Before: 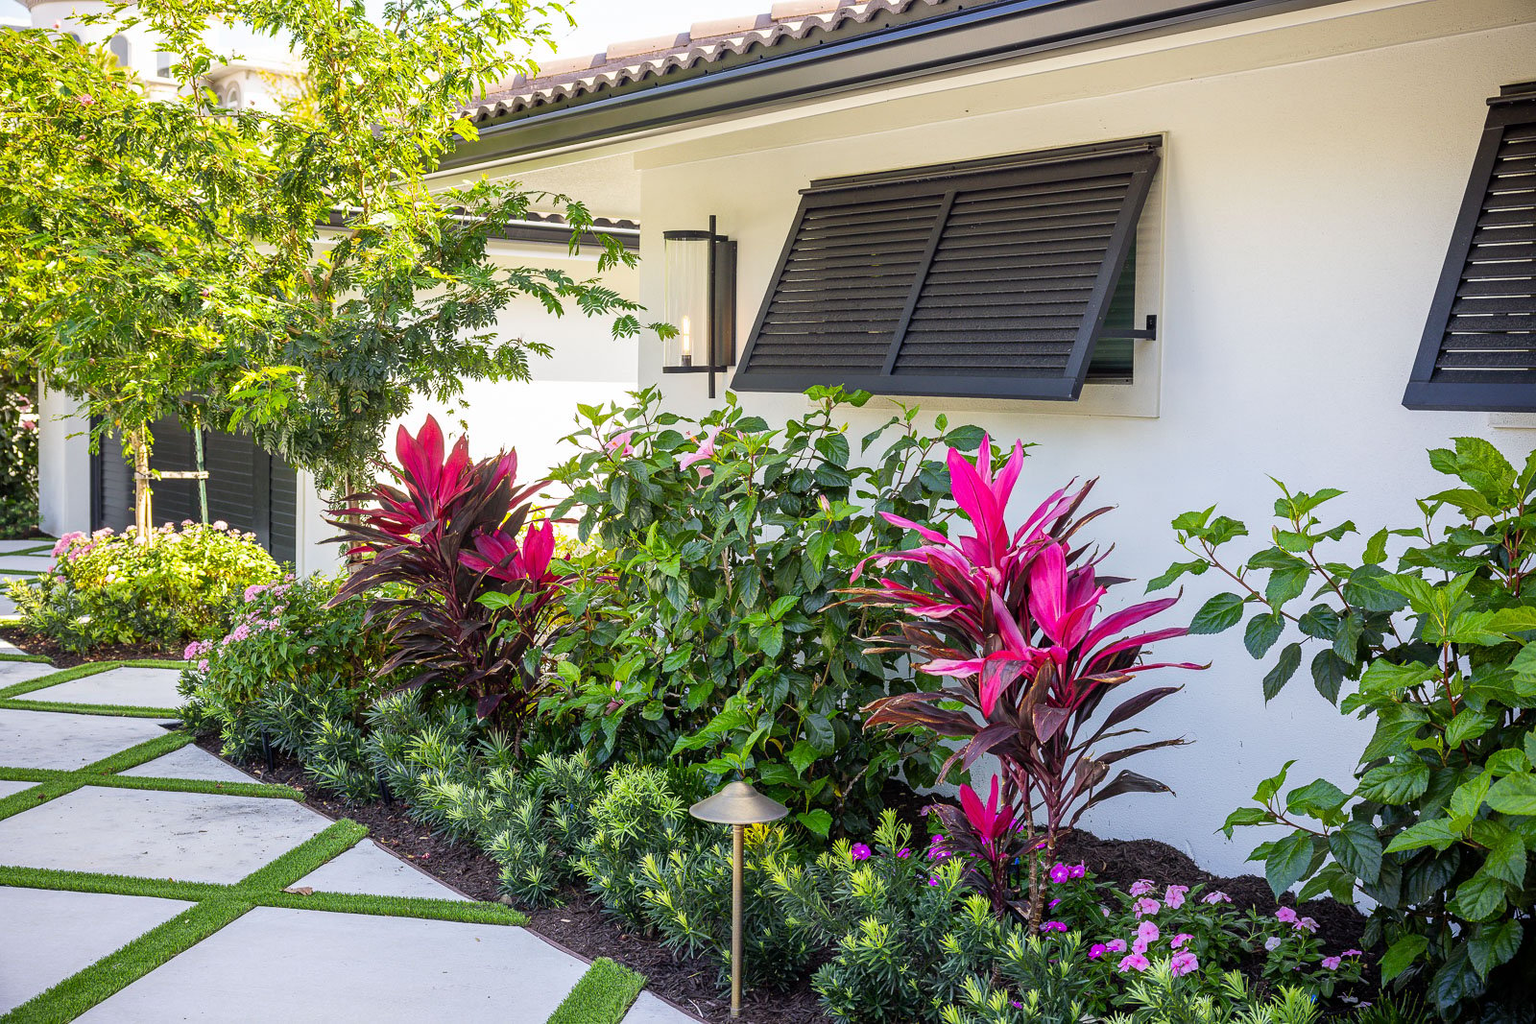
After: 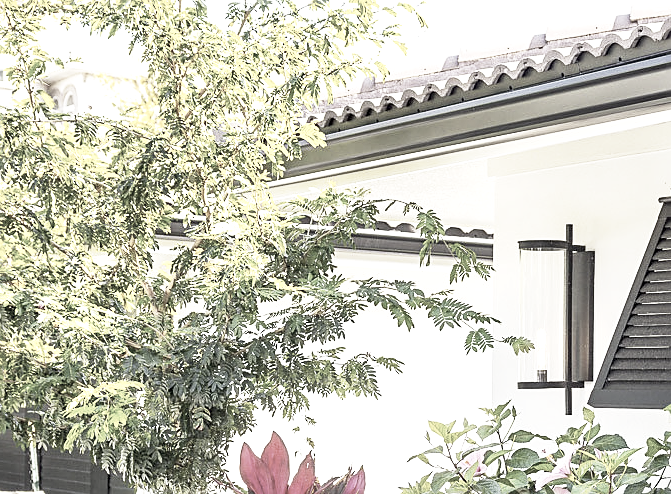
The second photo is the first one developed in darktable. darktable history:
sharpen: on, module defaults
exposure: black level correction 0.001, exposure 0.5 EV, compensate exposure bias true, compensate highlight preservation false
color zones: curves: ch1 [(0, 0.153) (0.143, 0.15) (0.286, 0.151) (0.429, 0.152) (0.571, 0.152) (0.714, 0.151) (0.857, 0.151) (1, 0.153)]
crop and rotate: left 10.817%, top 0.062%, right 47.194%, bottom 53.626%
base curve: curves: ch0 [(0, 0) (0.579, 0.807) (1, 1)], preserve colors none
